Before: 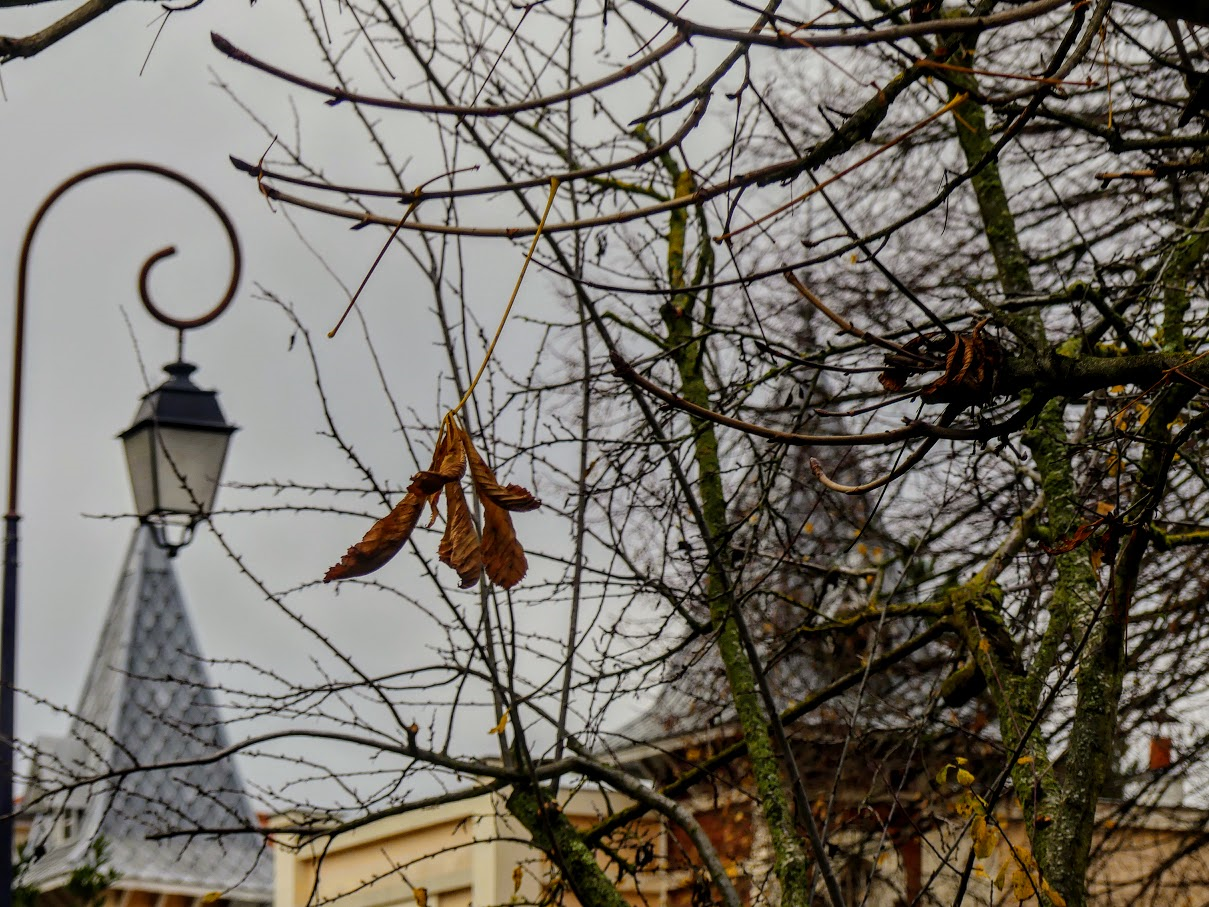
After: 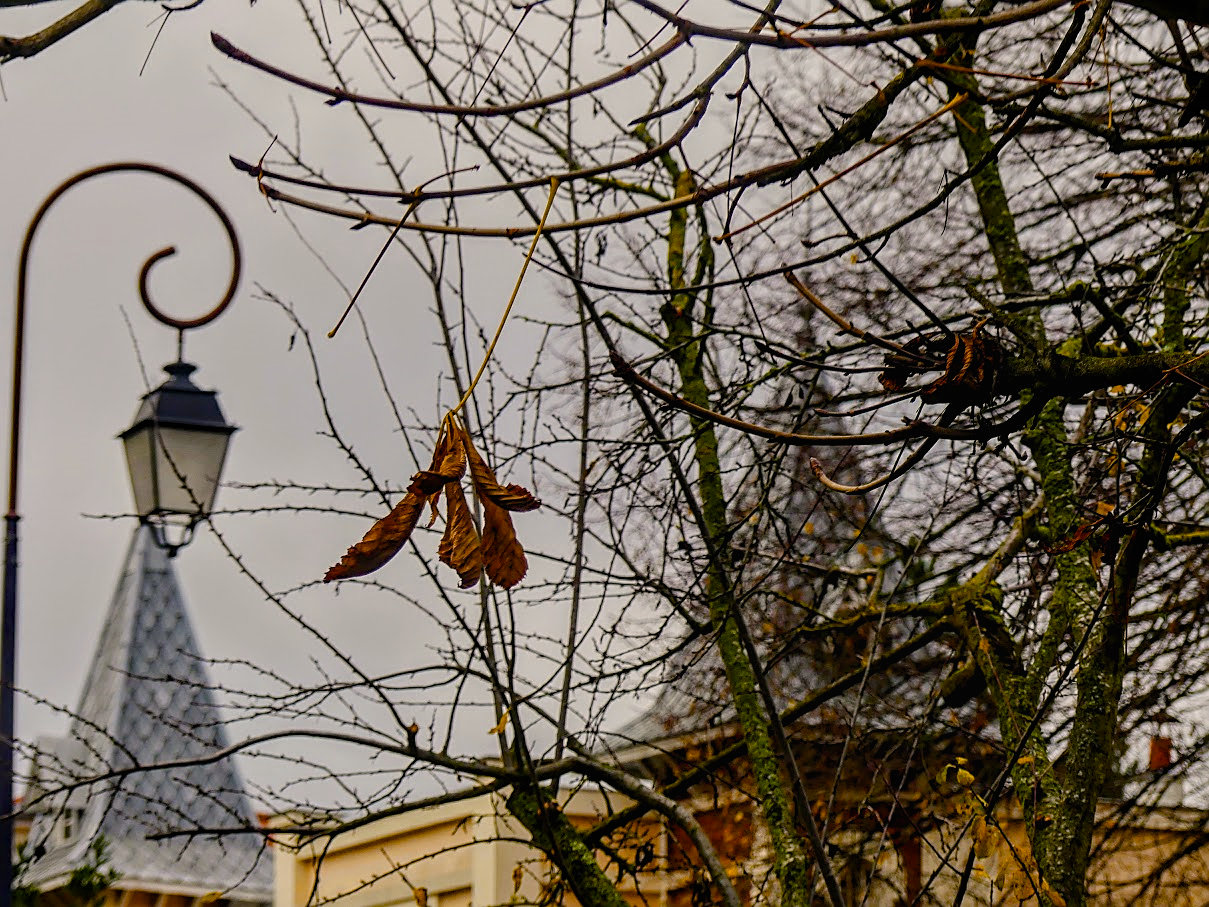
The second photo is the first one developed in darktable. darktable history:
sharpen: on, module defaults
local contrast: mode bilateral grid, contrast 99, coarseness 99, detail 90%, midtone range 0.2
color balance rgb: highlights gain › chroma 1.417%, highlights gain › hue 50.94°, perceptual saturation grading › global saturation 20%, perceptual saturation grading › highlights -25.475%, perceptual saturation grading › shadows 50.474%
